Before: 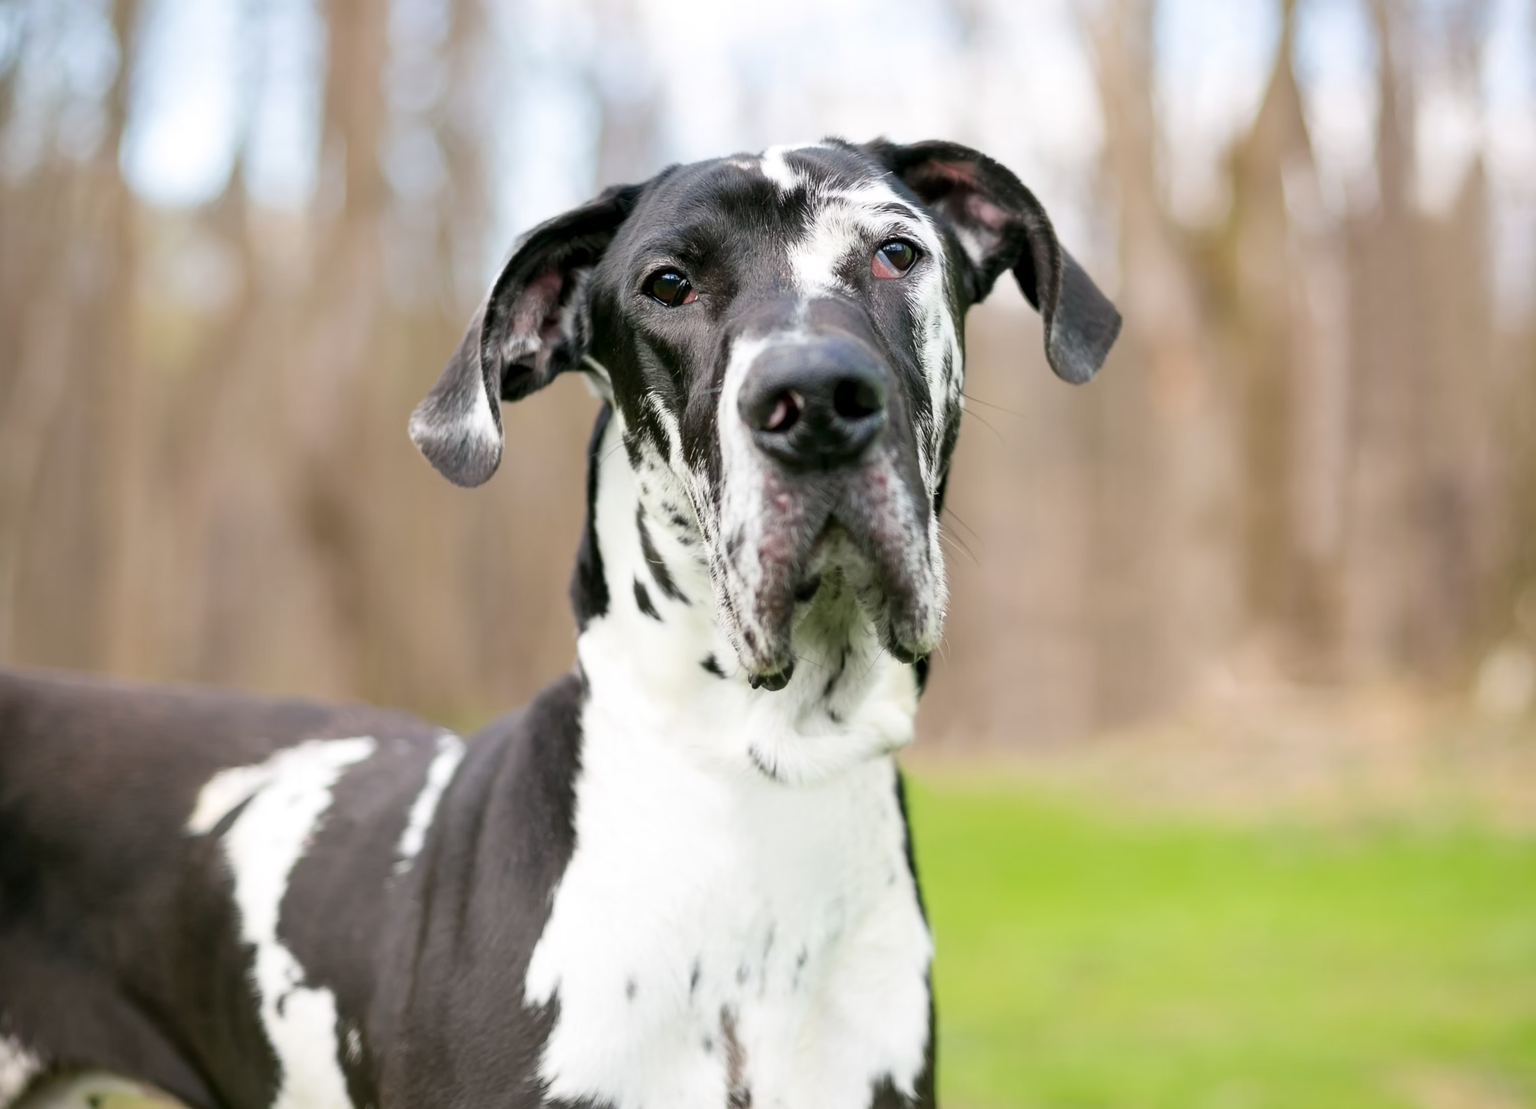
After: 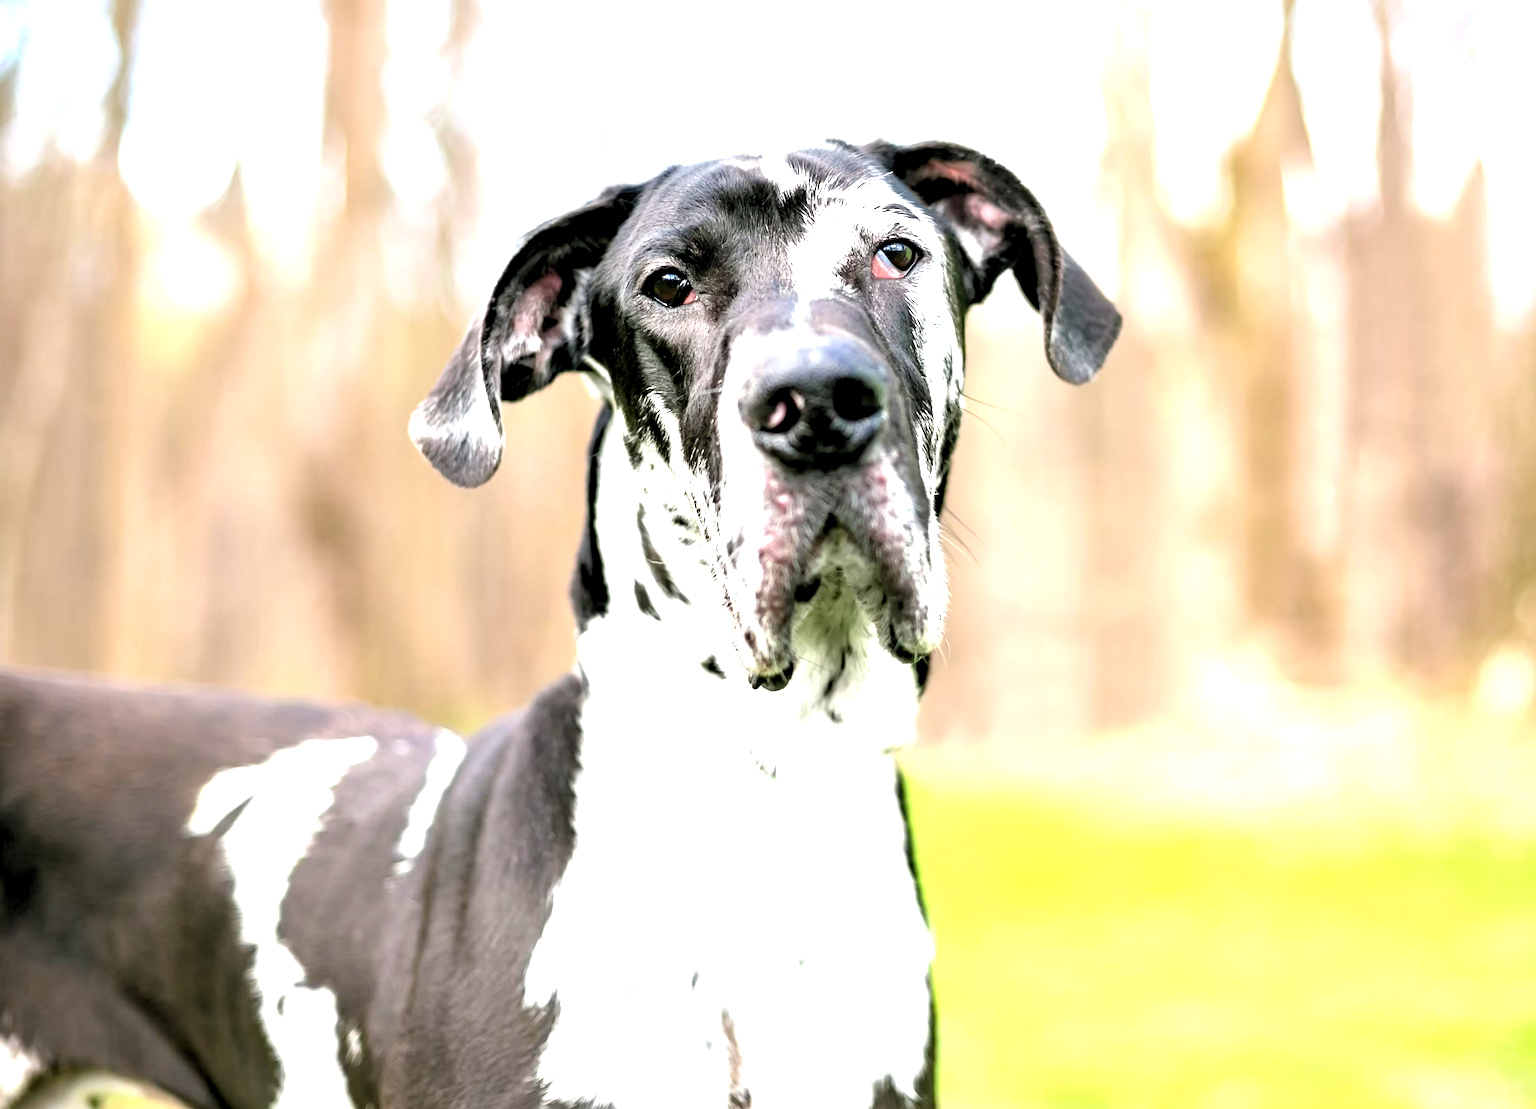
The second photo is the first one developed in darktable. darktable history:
rgb levels: levels [[0.01, 0.419, 0.839], [0, 0.5, 1], [0, 0.5, 1]]
contrast equalizer: octaves 7, y [[0.6 ×6], [0.55 ×6], [0 ×6], [0 ×6], [0 ×6]], mix 0.3
haze removal: compatibility mode true, adaptive false
exposure: black level correction 0, exposure 1.198 EV, compensate exposure bias true, compensate highlight preservation false
contrast brightness saturation: saturation -0.05
